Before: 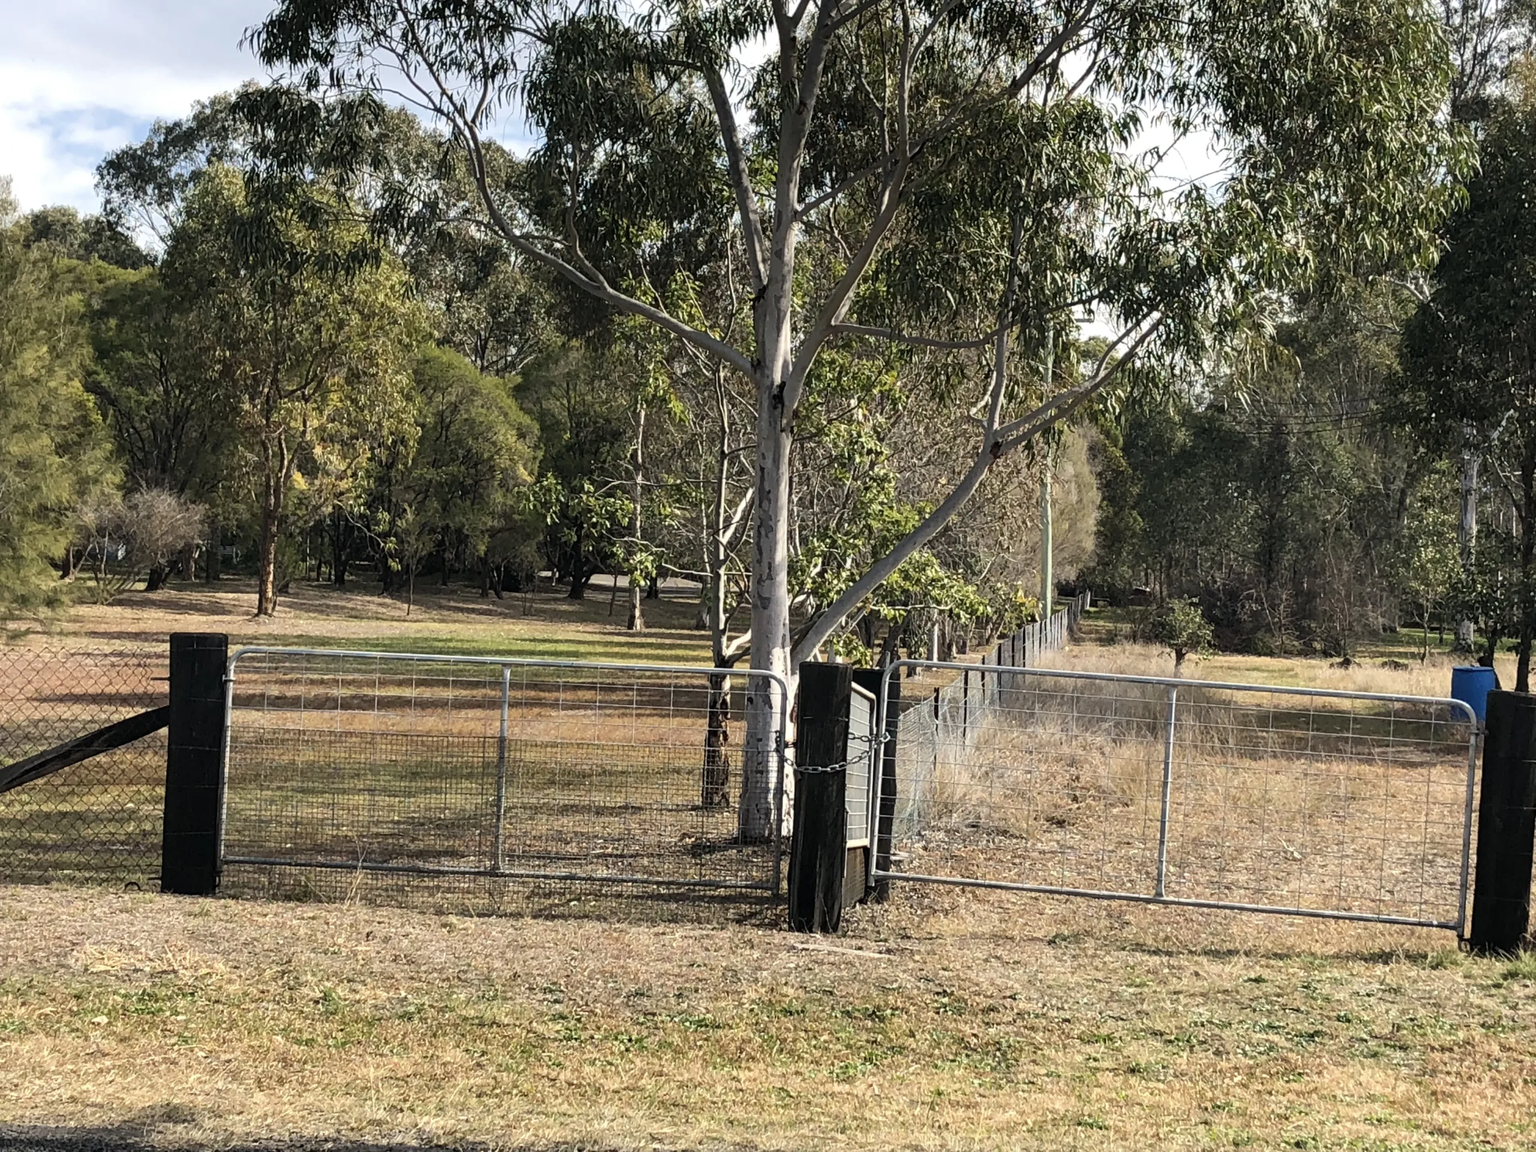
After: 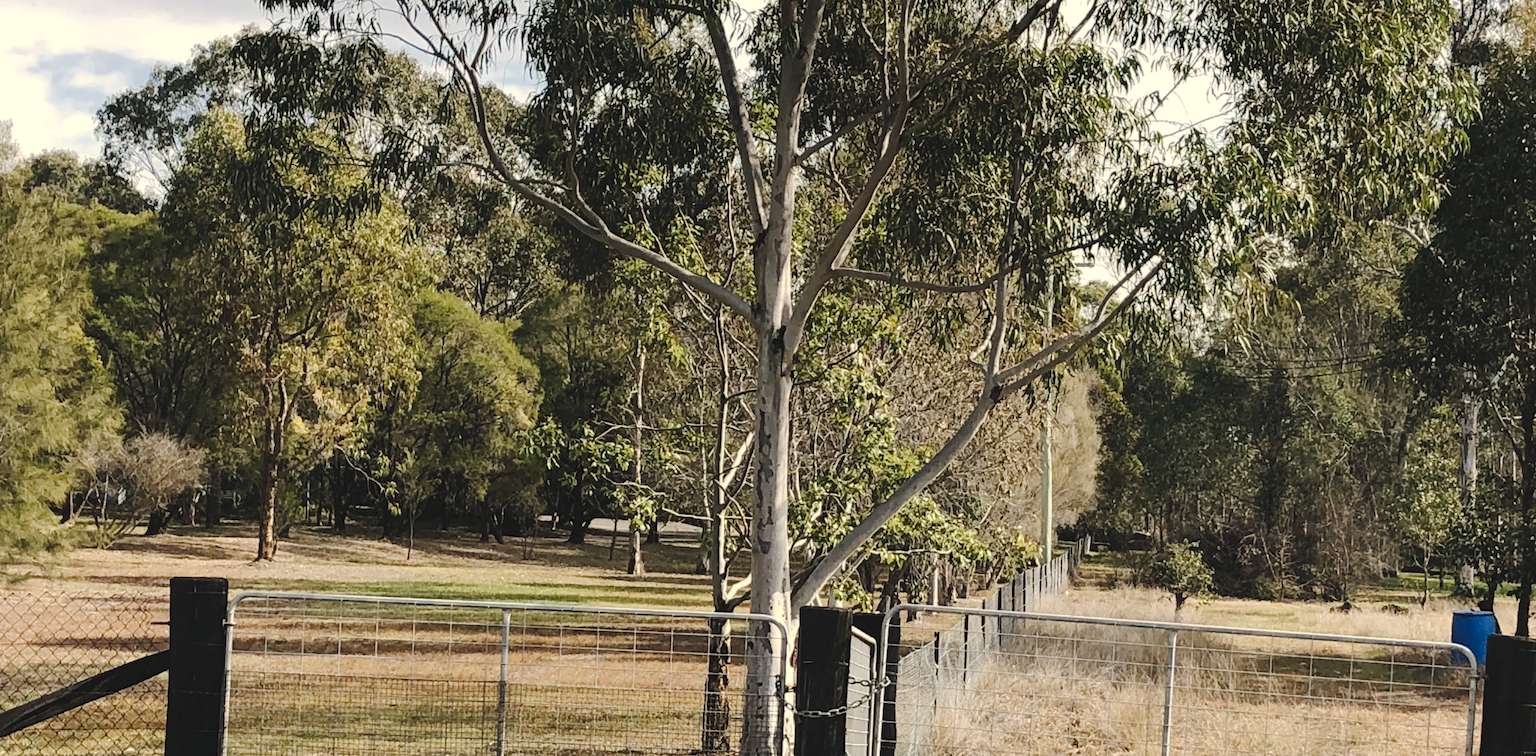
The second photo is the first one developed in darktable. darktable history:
white balance: red 1.045, blue 0.932
crop and rotate: top 4.848%, bottom 29.503%
tone curve: curves: ch0 [(0, 0) (0.003, 0.077) (0.011, 0.08) (0.025, 0.083) (0.044, 0.095) (0.069, 0.106) (0.1, 0.12) (0.136, 0.144) (0.177, 0.185) (0.224, 0.231) (0.277, 0.297) (0.335, 0.382) (0.399, 0.471) (0.468, 0.553) (0.543, 0.623) (0.623, 0.689) (0.709, 0.75) (0.801, 0.81) (0.898, 0.873) (1, 1)], preserve colors none
